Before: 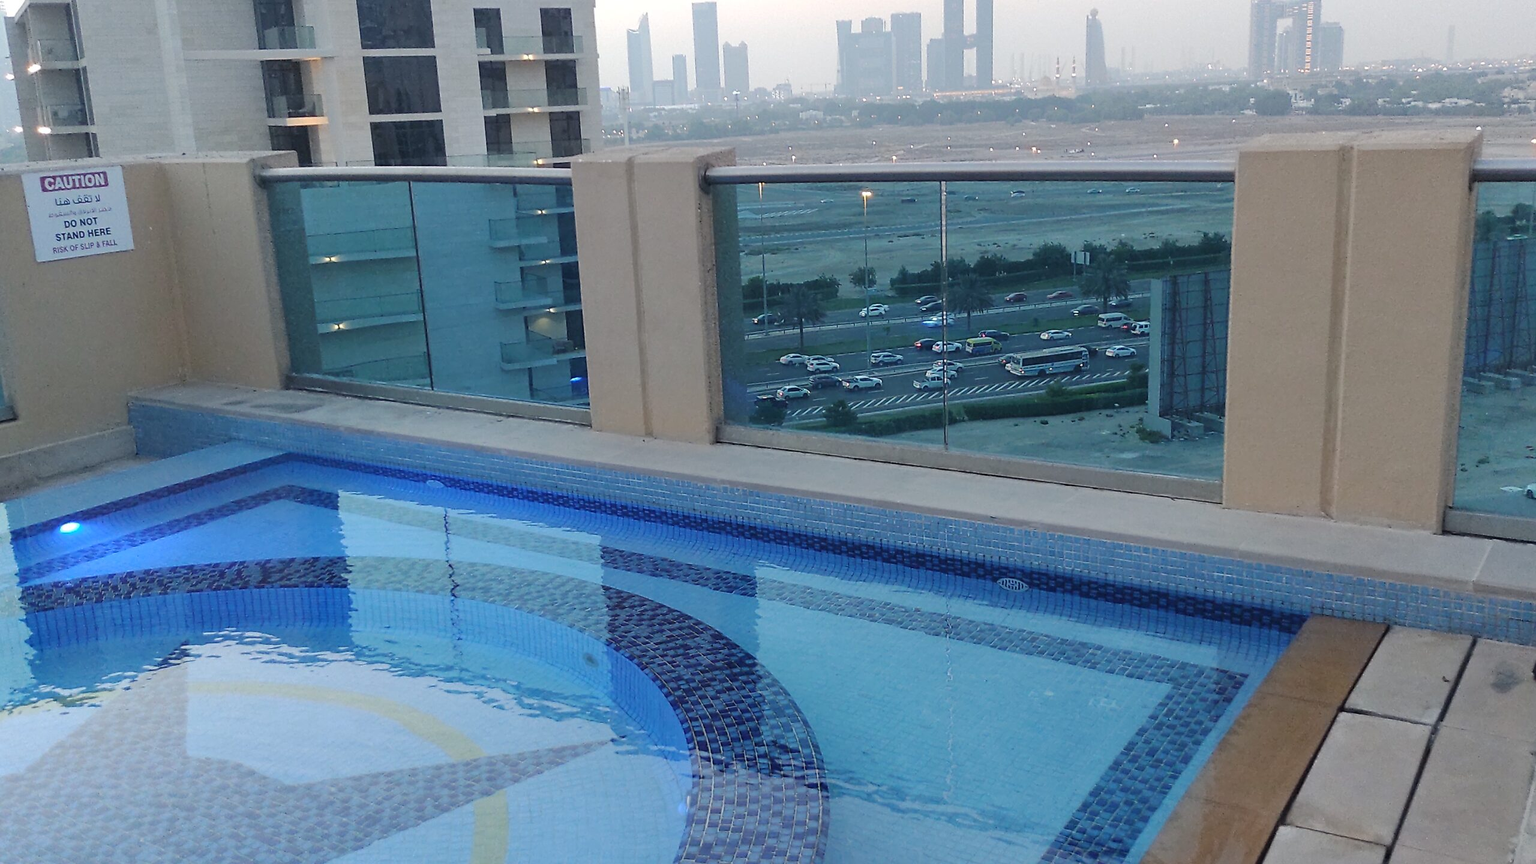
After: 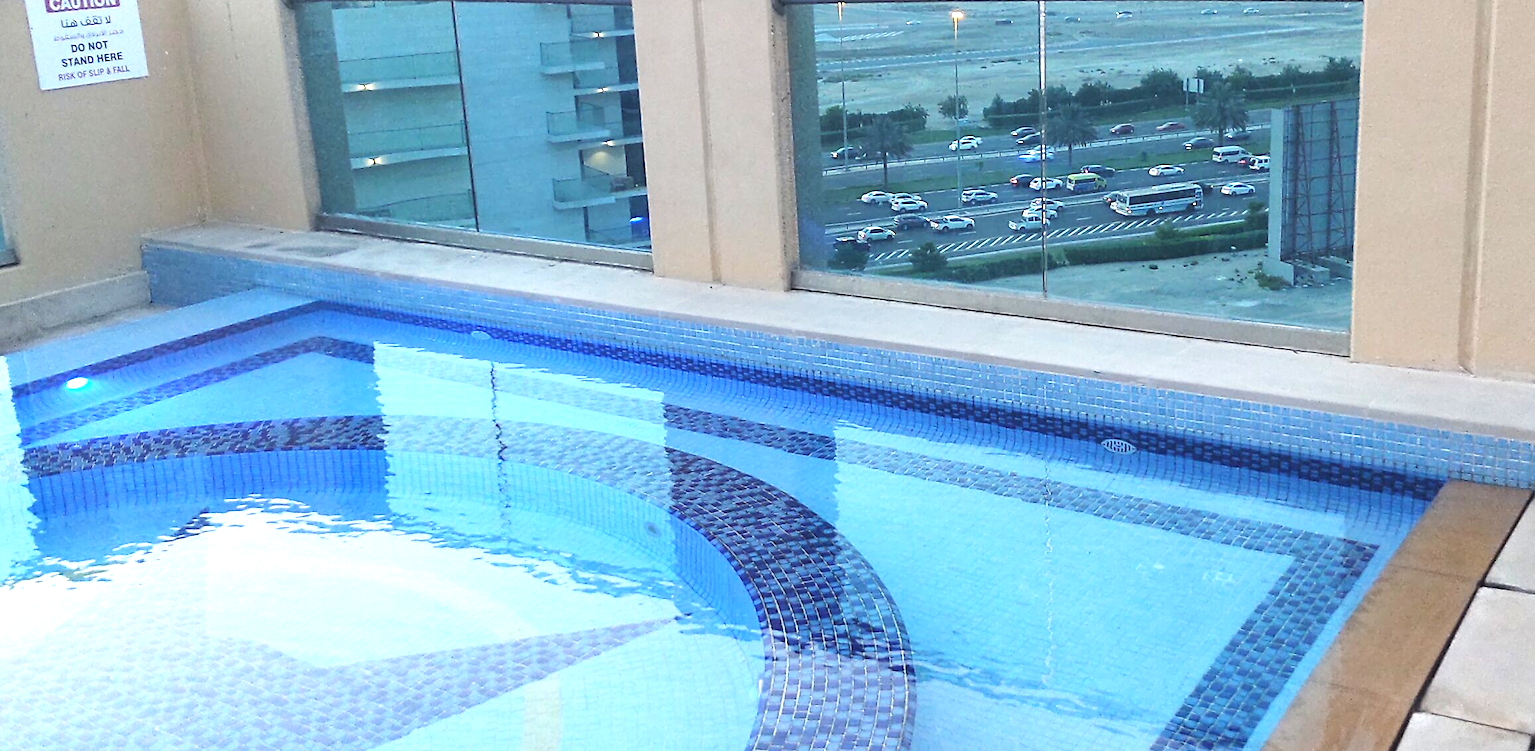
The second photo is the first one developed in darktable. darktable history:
exposure: black level correction 0, exposure 1.3 EV, compensate highlight preservation false
crop: top 20.916%, right 9.437%, bottom 0.316%
